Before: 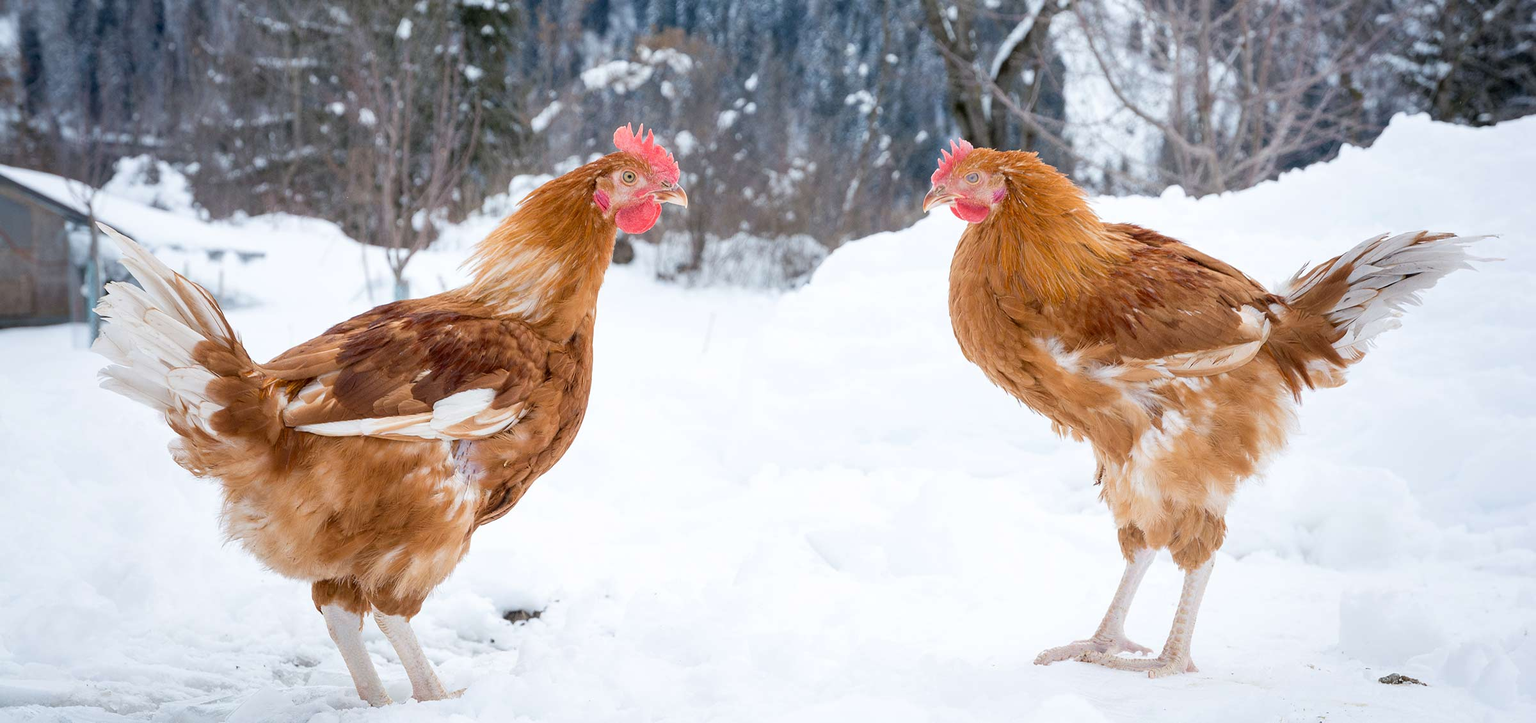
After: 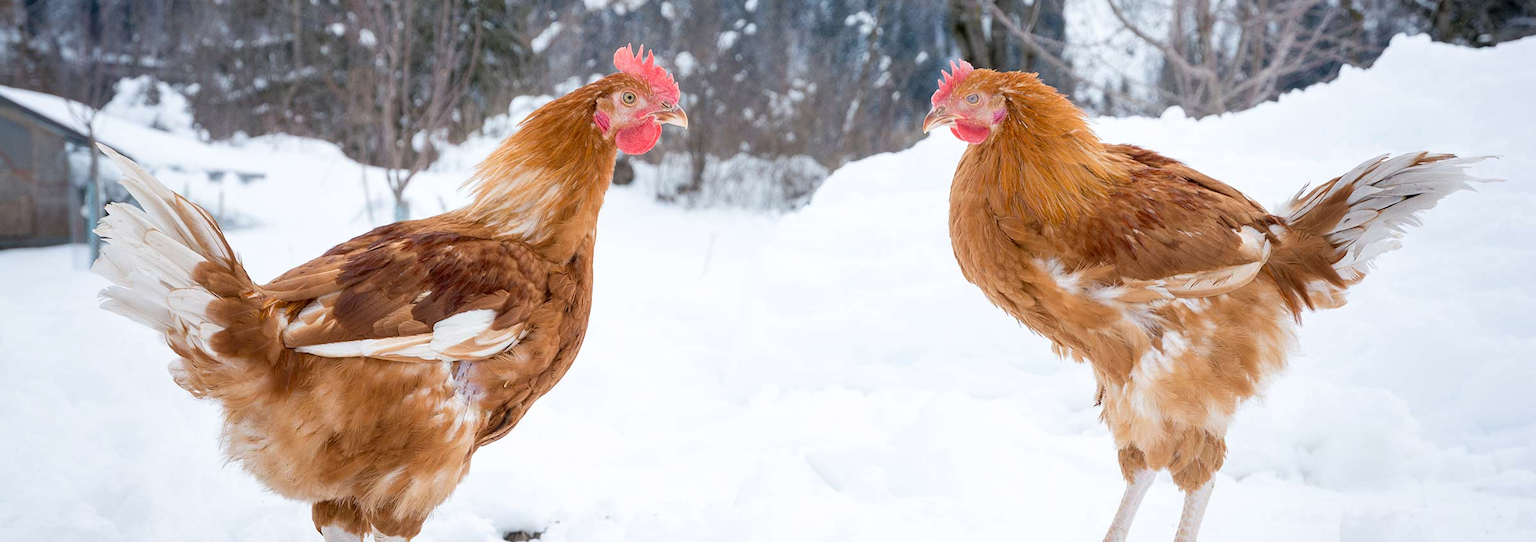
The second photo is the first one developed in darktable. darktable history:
tone equalizer: on, module defaults
crop: top 11.038%, bottom 13.962%
